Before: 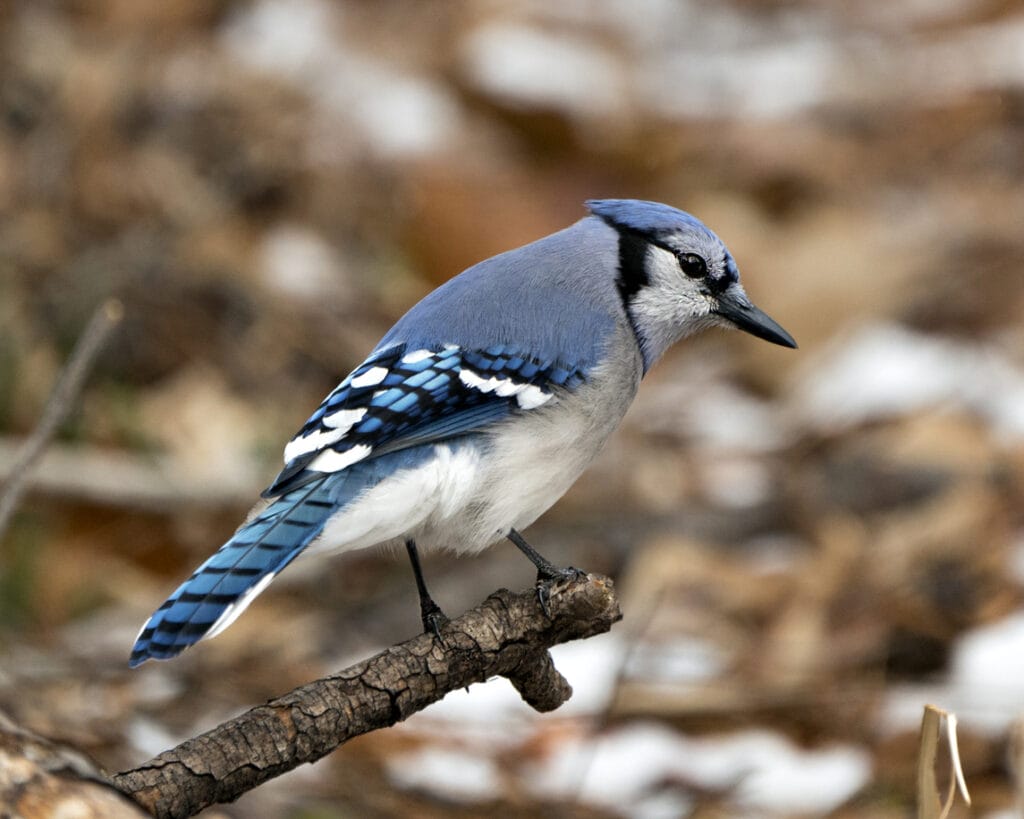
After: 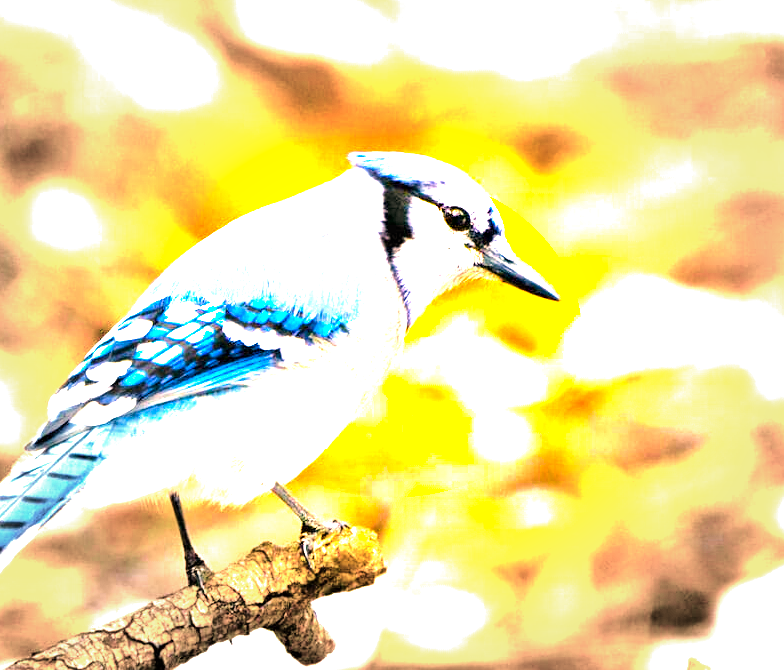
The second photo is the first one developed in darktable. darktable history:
crop: left 23.095%, top 5.827%, bottom 11.854%
exposure: black level correction 0, exposure 1.4 EV, compensate highlight preservation false
color balance rgb: linear chroma grading › global chroma 20%, perceptual saturation grading › global saturation 65%, perceptual saturation grading › highlights 60%, perceptual saturation grading › mid-tones 50%, perceptual saturation grading › shadows 50%, perceptual brilliance grading › global brilliance 30%, perceptual brilliance grading › highlights 50%, perceptual brilliance grading › mid-tones 50%, perceptual brilliance grading › shadows -22%, global vibrance 20%
vignetting: fall-off start 48.41%, automatic ratio true, width/height ratio 1.29, unbound false
white balance: red 1.127, blue 0.943
tone equalizer: -7 EV 0.15 EV, -6 EV 0.6 EV, -5 EV 1.15 EV, -4 EV 1.33 EV, -3 EV 1.15 EV, -2 EV 0.6 EV, -1 EV 0.15 EV, mask exposure compensation -0.5 EV
